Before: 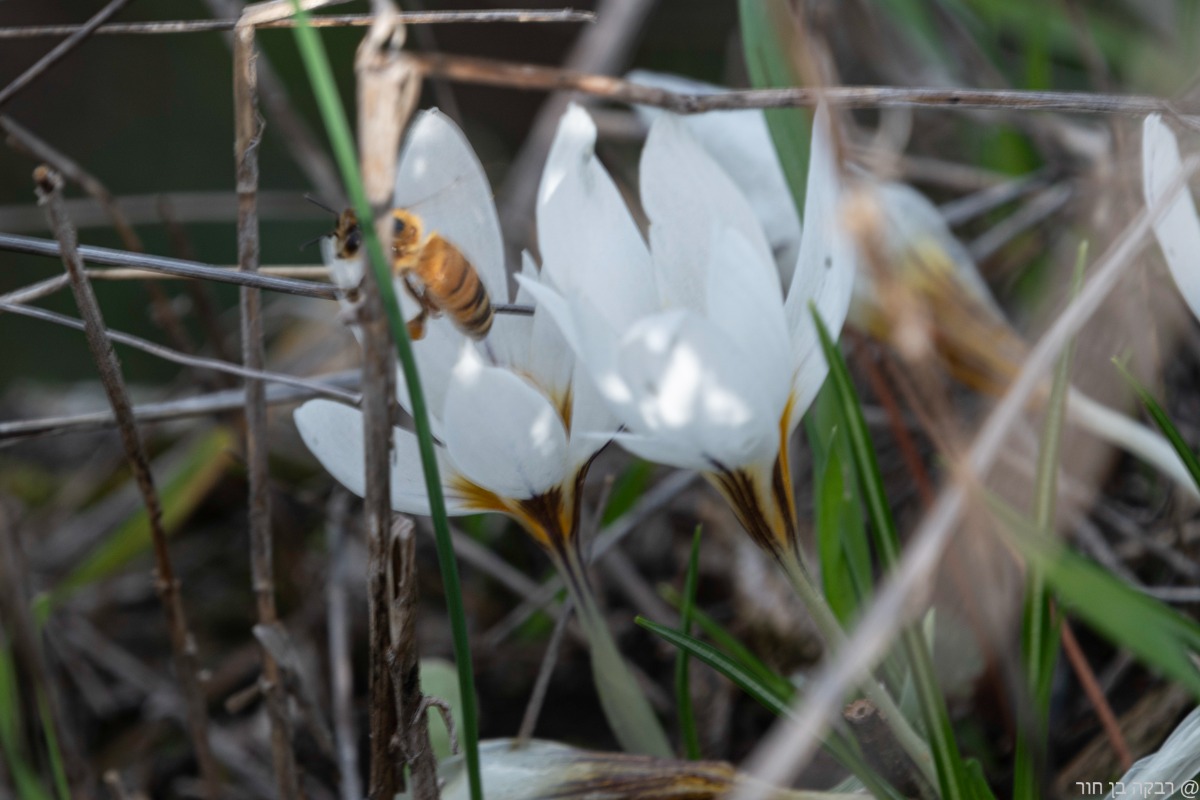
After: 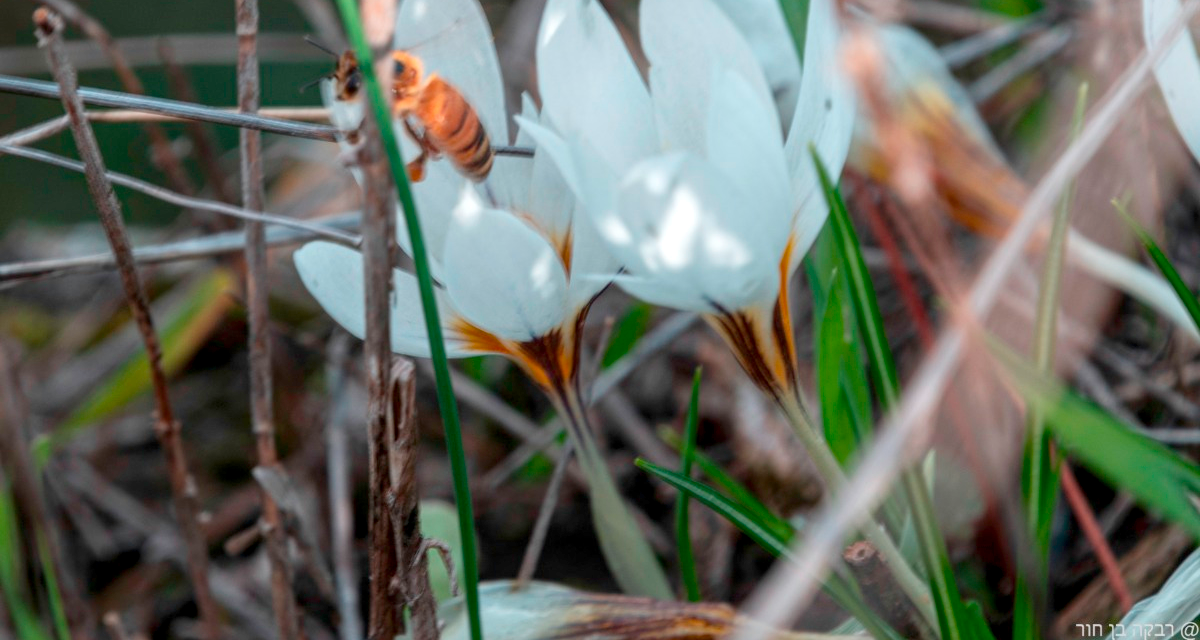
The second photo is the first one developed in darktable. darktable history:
local contrast: on, module defaults
crop and rotate: top 19.998%
